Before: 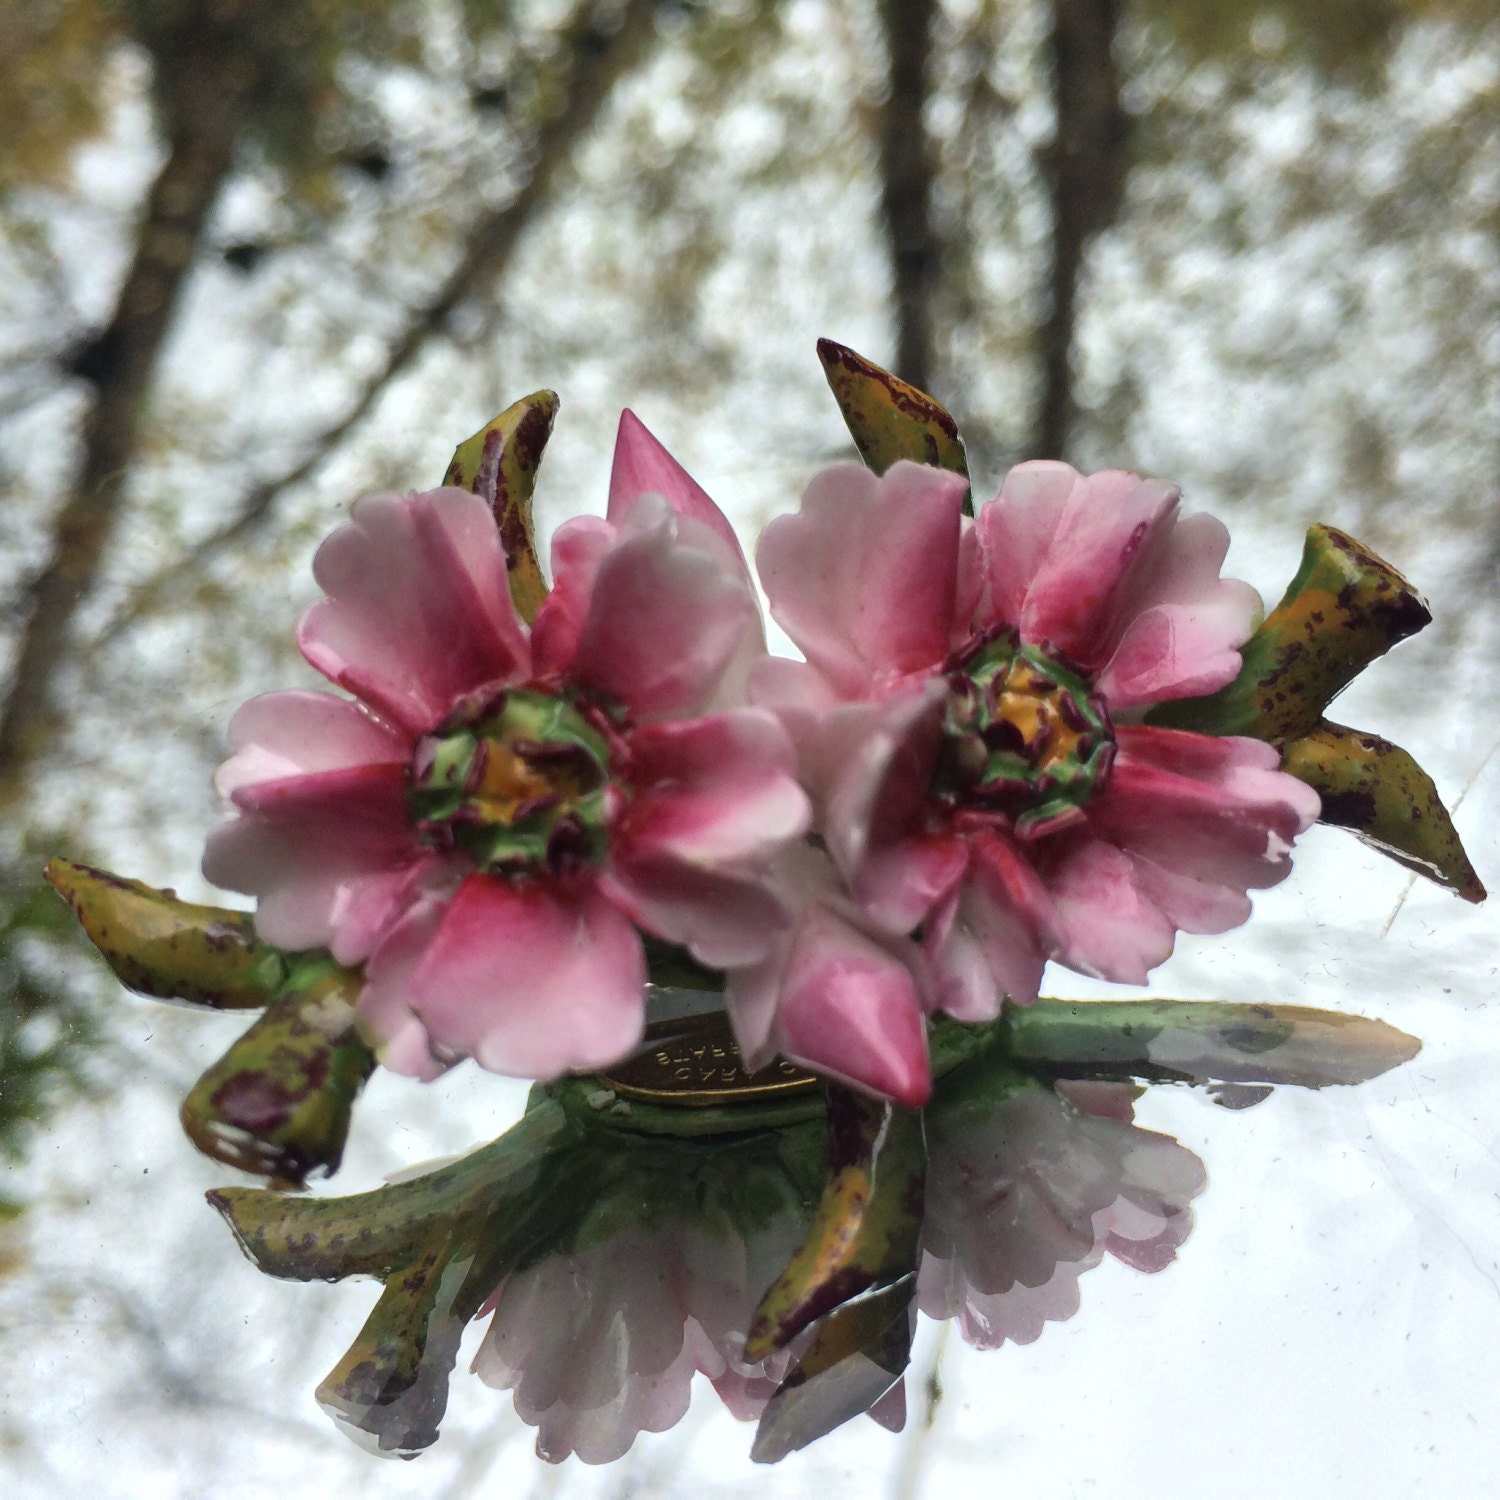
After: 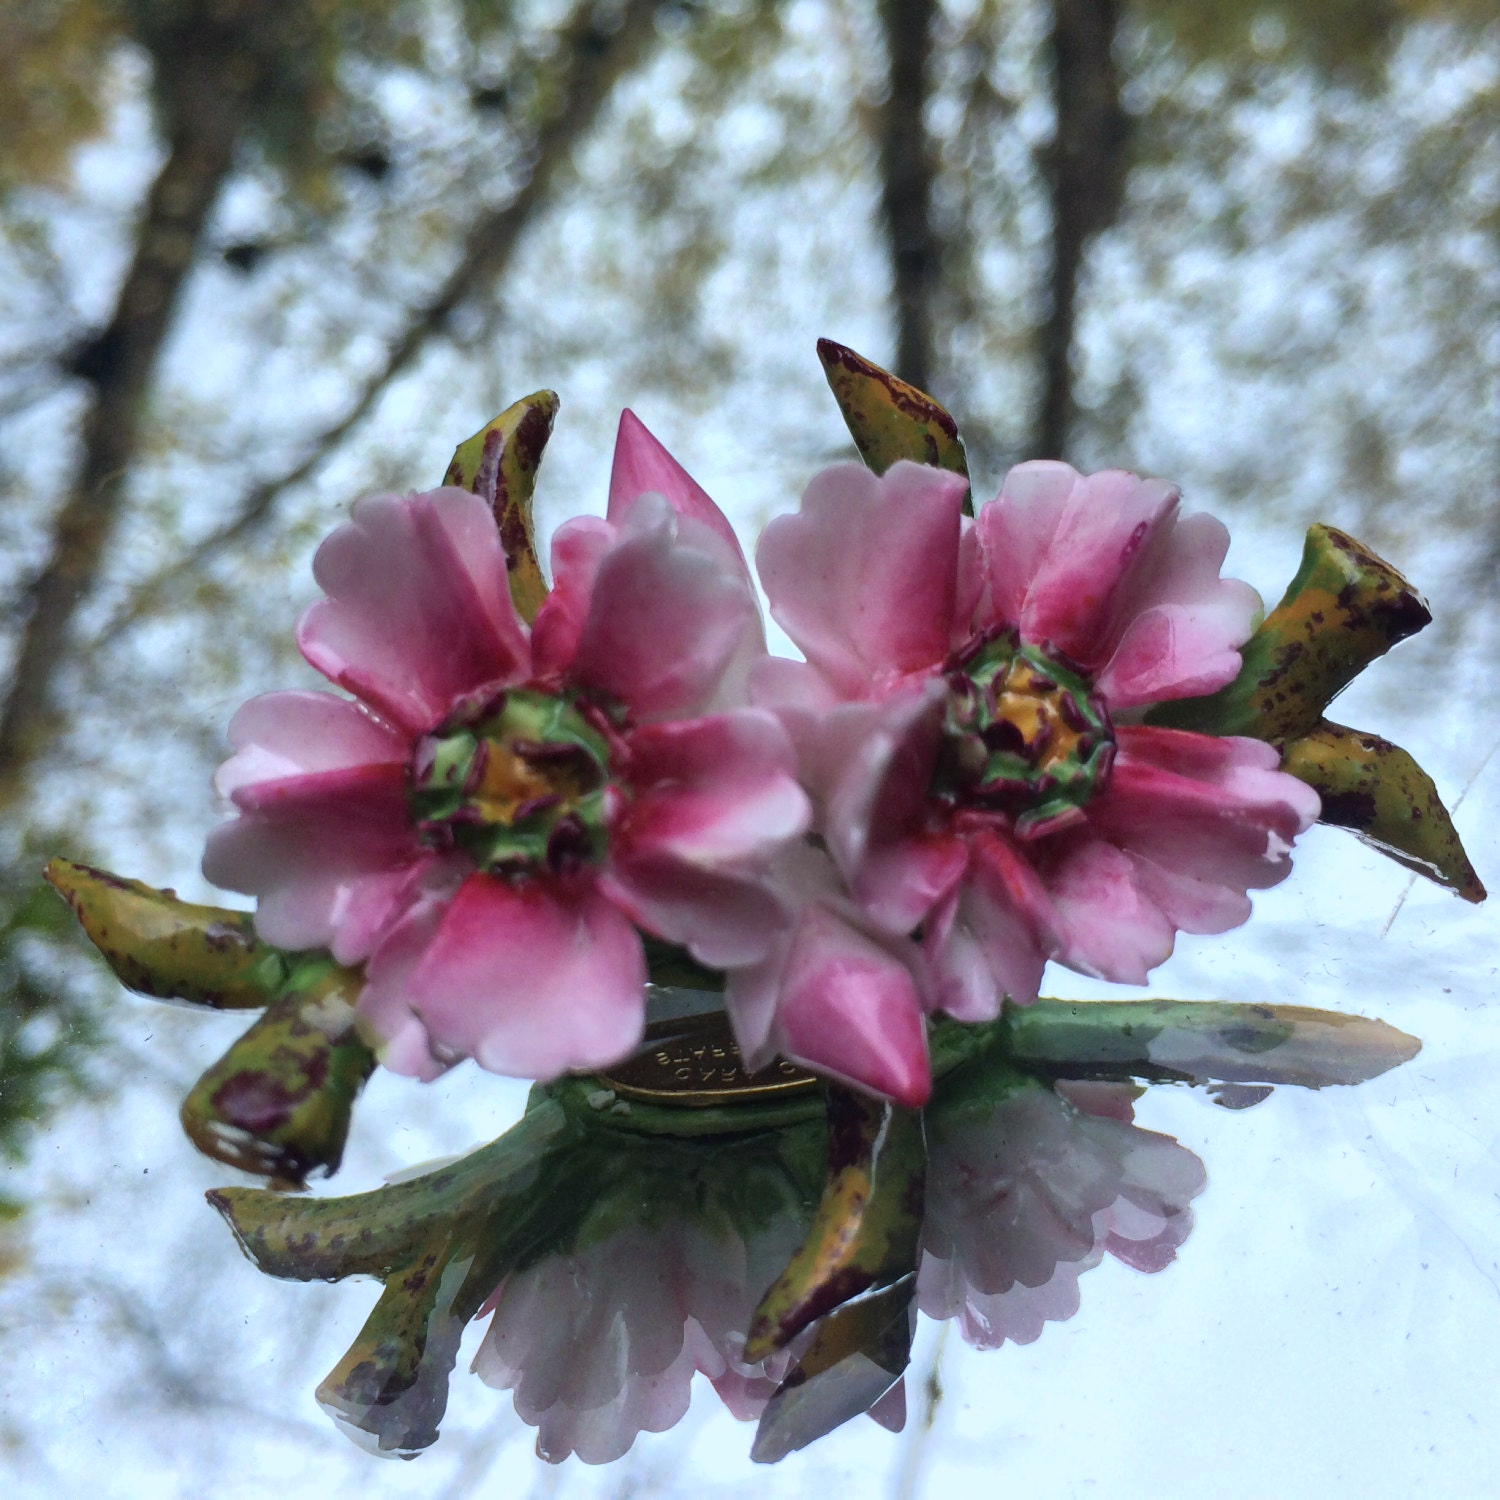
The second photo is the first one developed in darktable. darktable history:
color calibration: output R [0.994, 0.059, -0.119, 0], output G [-0.036, 1.09, -0.119, 0], output B [0.078, -0.108, 0.961, 0], illuminant custom, x 0.371, y 0.382, temperature 4281.14 K
